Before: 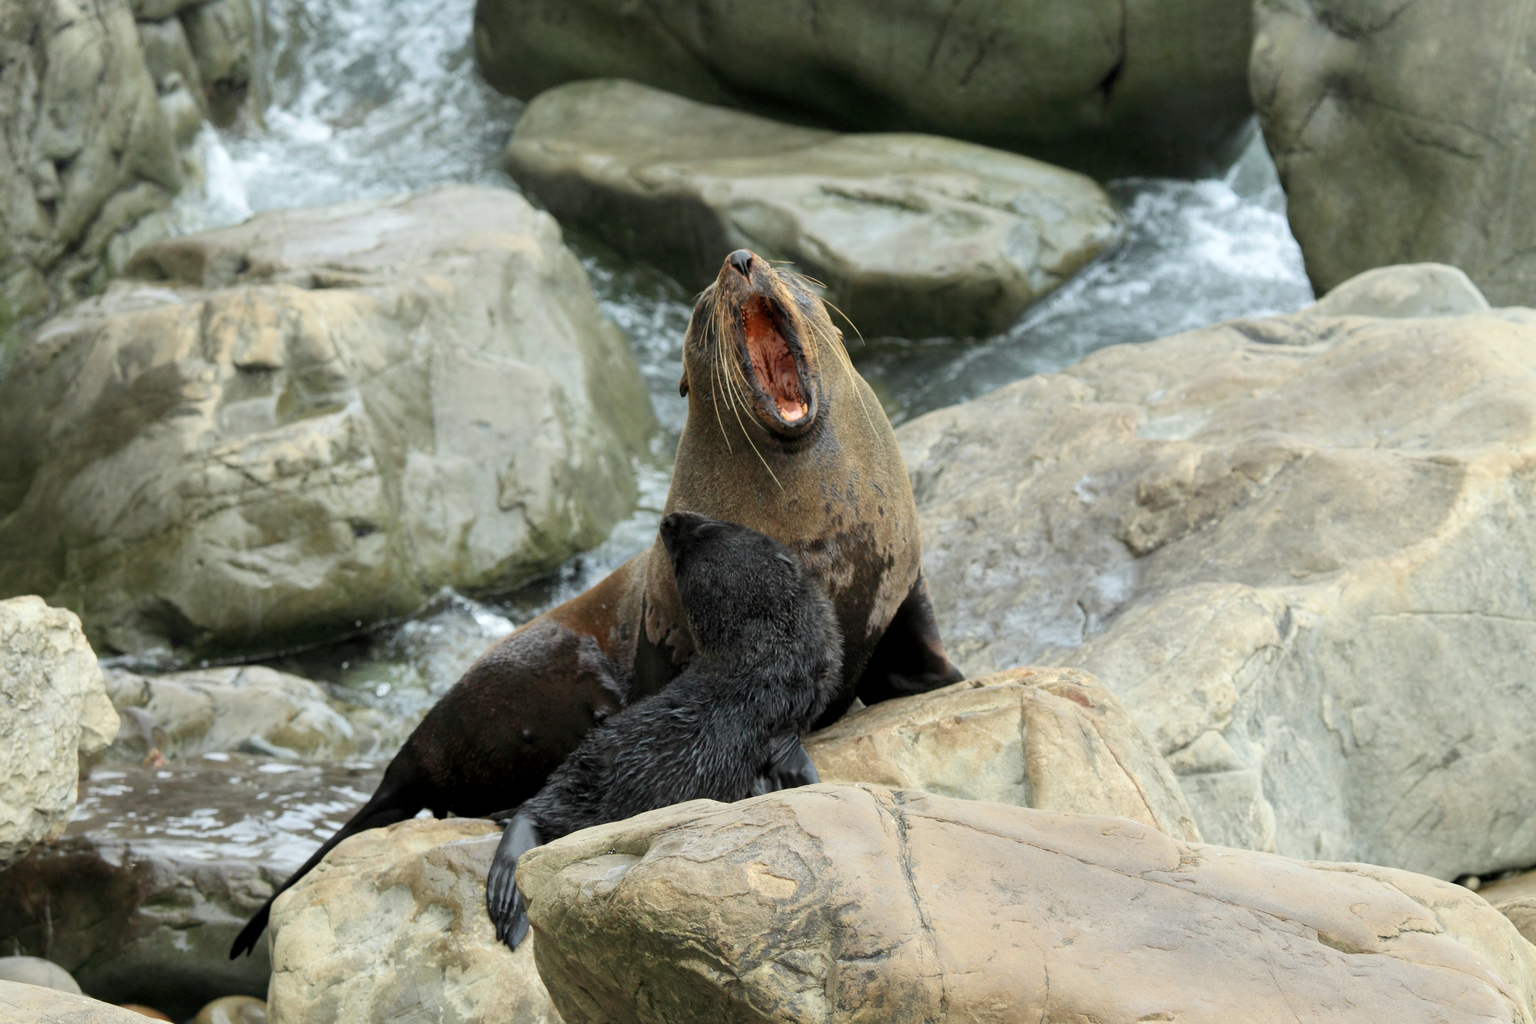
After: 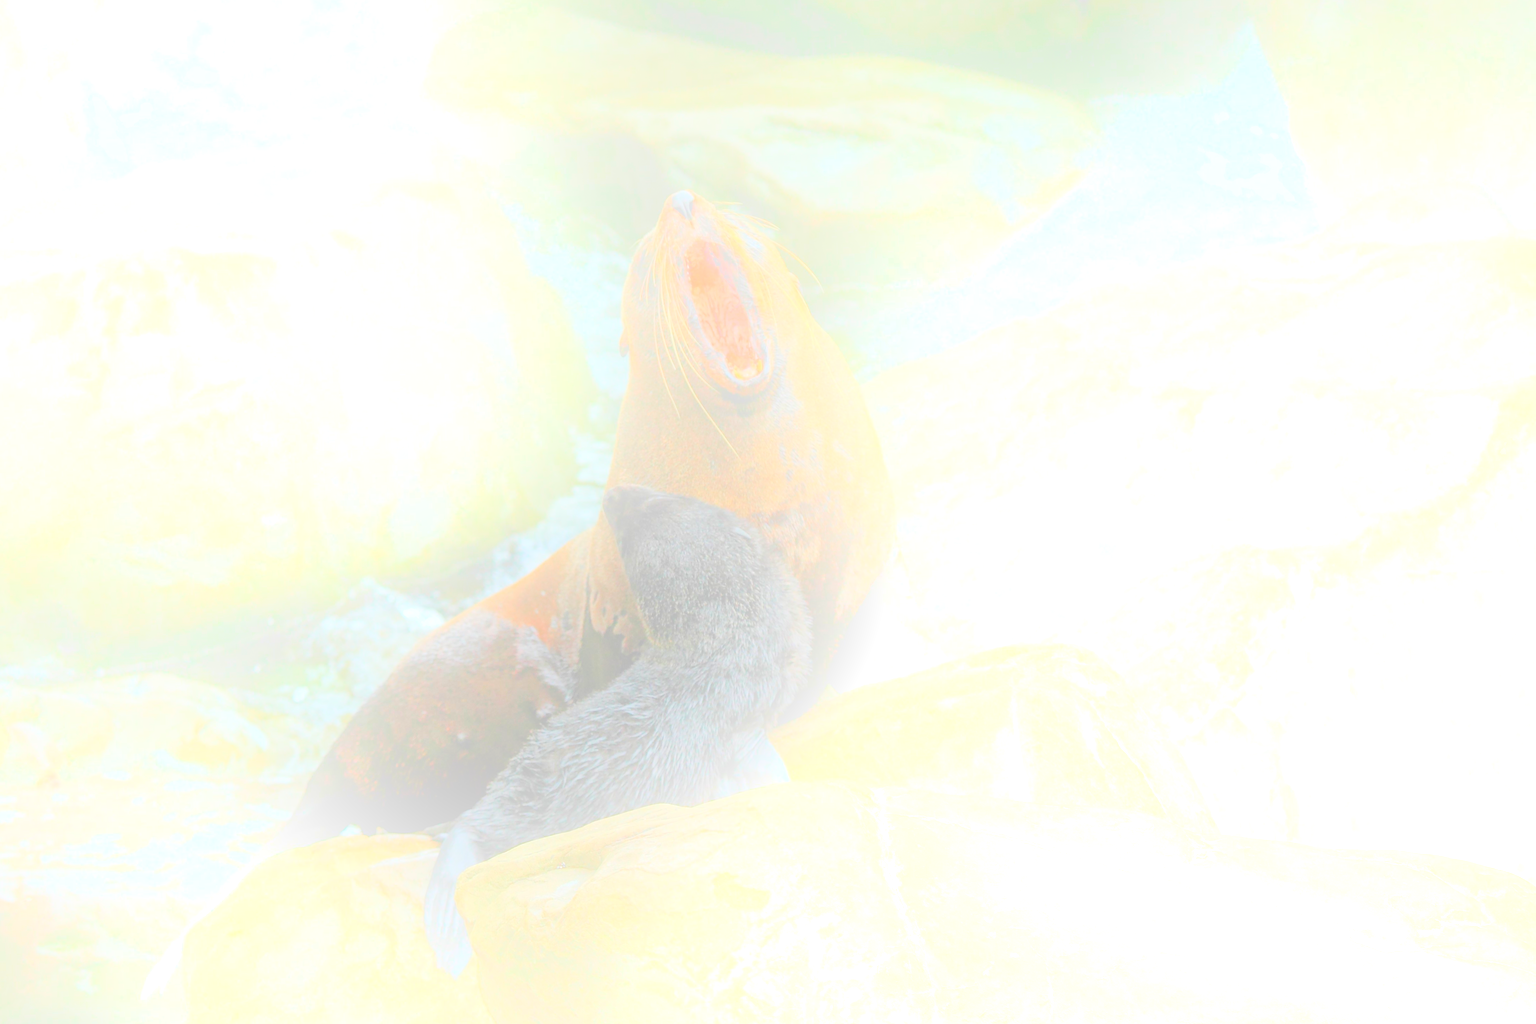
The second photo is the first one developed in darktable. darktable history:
exposure: exposure 0.207 EV, compensate highlight preservation false
sharpen: on, module defaults
shadows and highlights: on, module defaults
crop and rotate: angle 1.96°, left 5.673%, top 5.673%
local contrast: highlights 48%, shadows 0%, detail 100%
white balance: emerald 1
bloom: size 85%, threshold 5%, strength 85%
